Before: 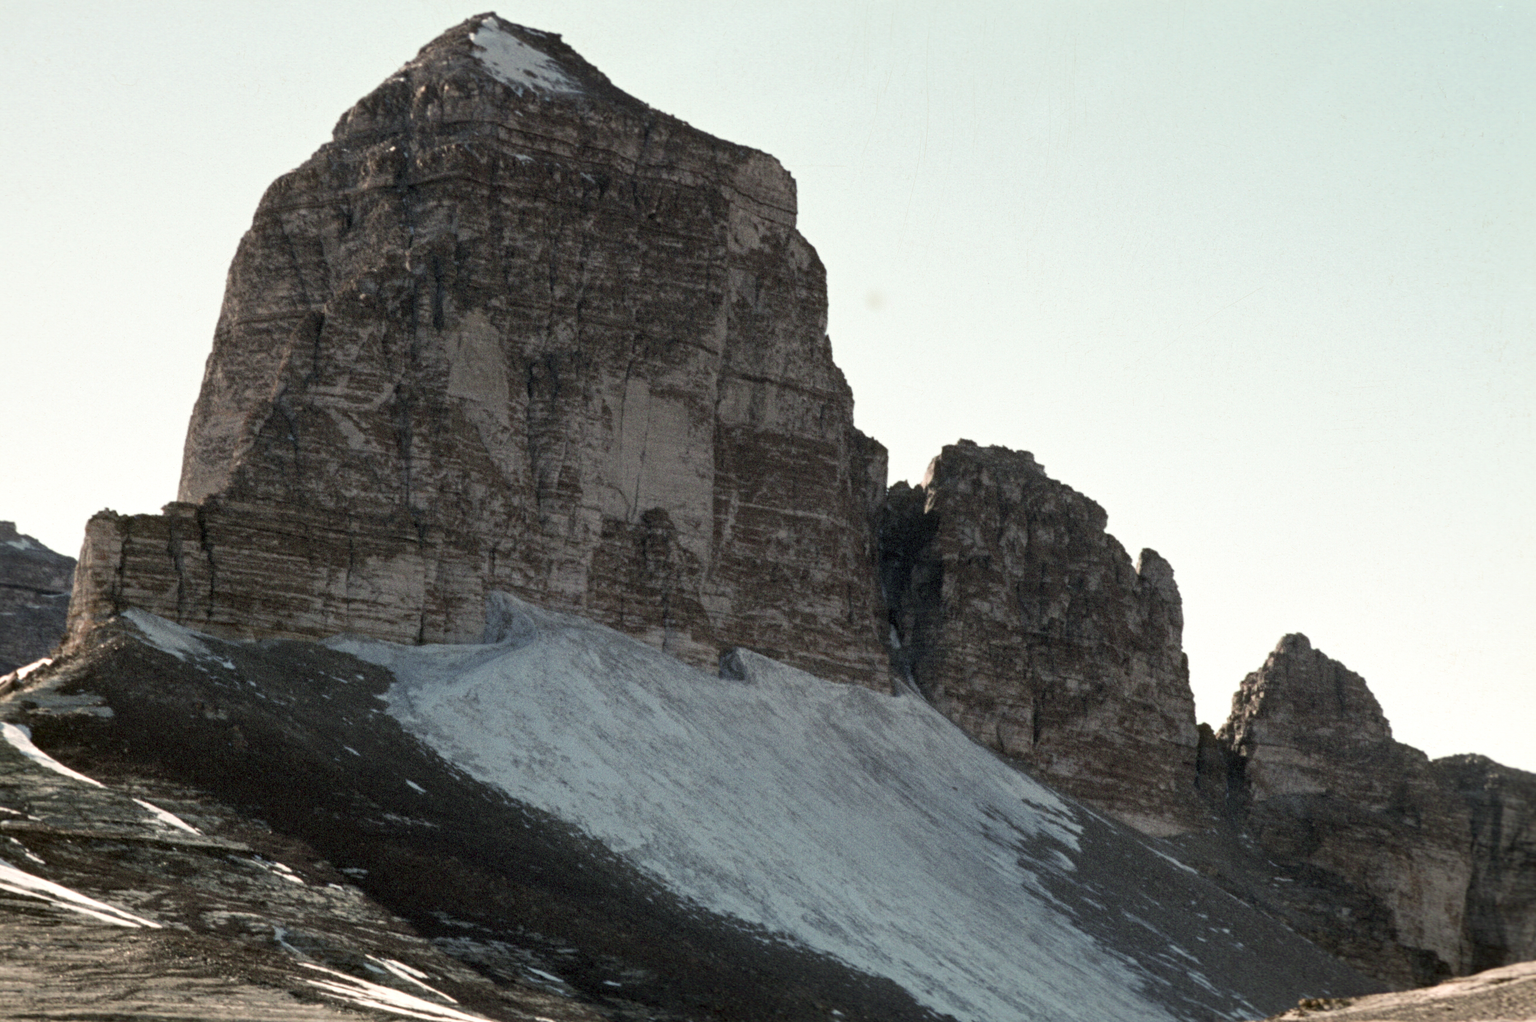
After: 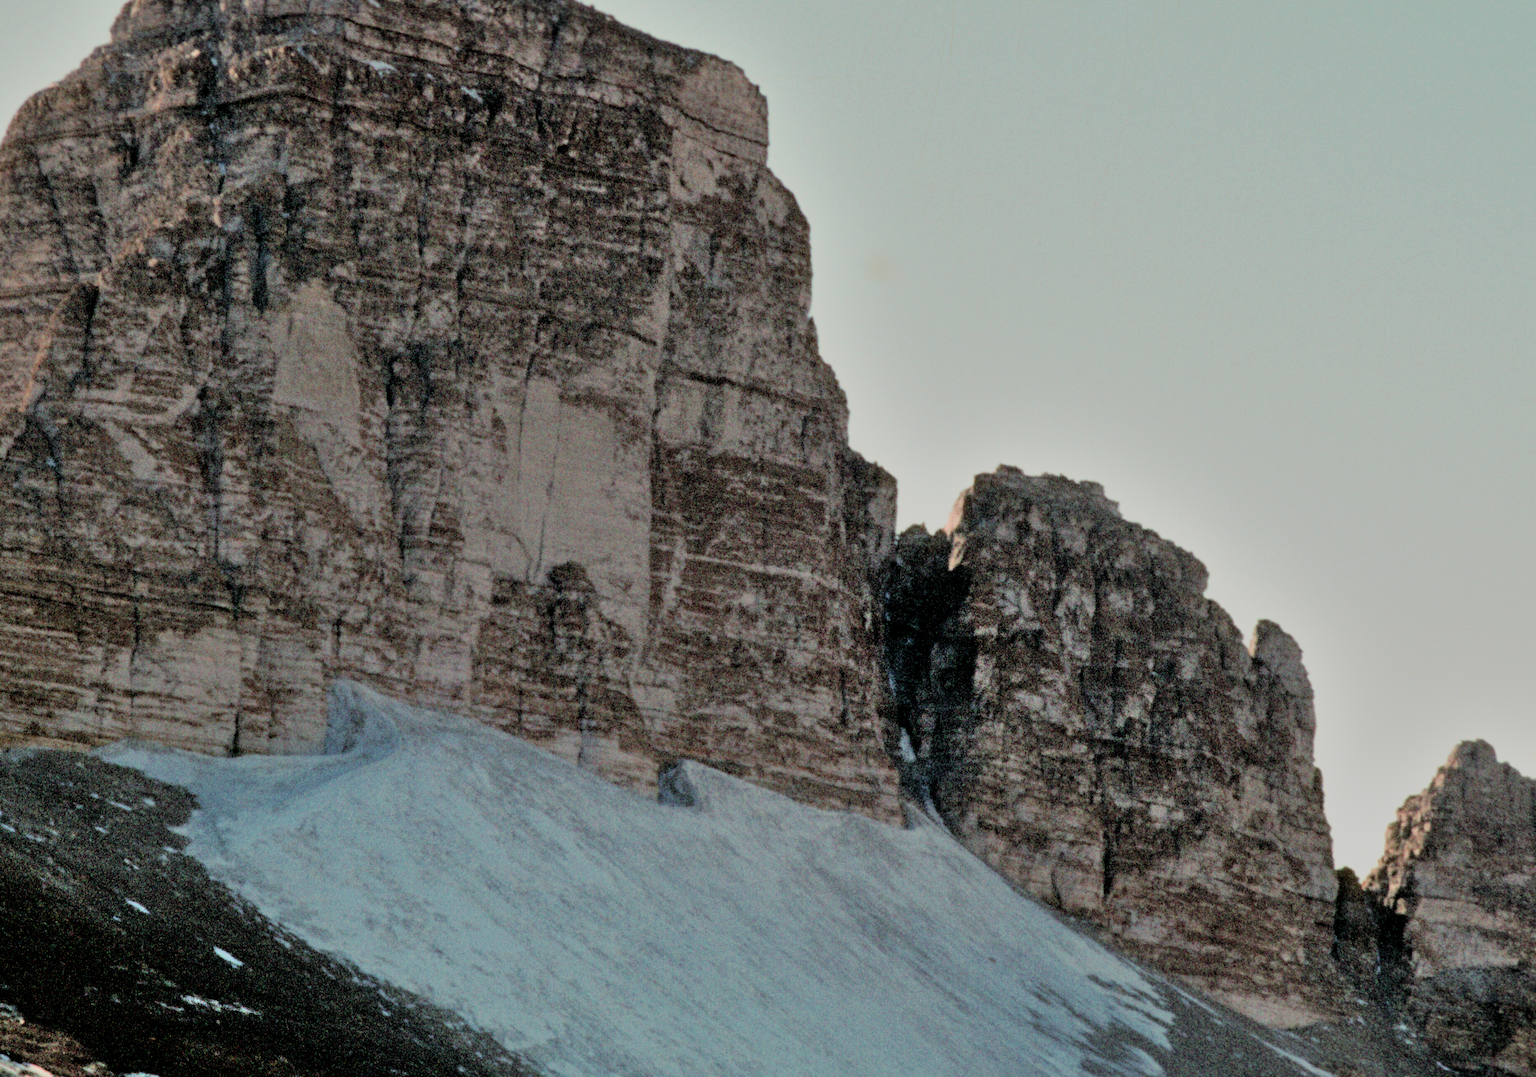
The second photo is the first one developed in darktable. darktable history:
shadows and highlights: soften with gaussian
tone equalizer: -8 EV -0.746 EV, -7 EV -0.7 EV, -6 EV -0.597 EV, -5 EV -0.4 EV, -3 EV 0.379 EV, -2 EV 0.6 EV, -1 EV 0.683 EV, +0 EV 0.747 EV
contrast brightness saturation: saturation -0.067
filmic rgb: black relative exposure -7.05 EV, white relative exposure 5.96 EV, target black luminance 0%, hardness 2.77, latitude 60.84%, contrast 0.691, highlights saturation mix 11.27%, shadows ↔ highlights balance -0.049%, color science v4 (2020), iterations of high-quality reconstruction 0
crop and rotate: left 16.605%, top 10.906%, right 12.823%, bottom 14.668%
